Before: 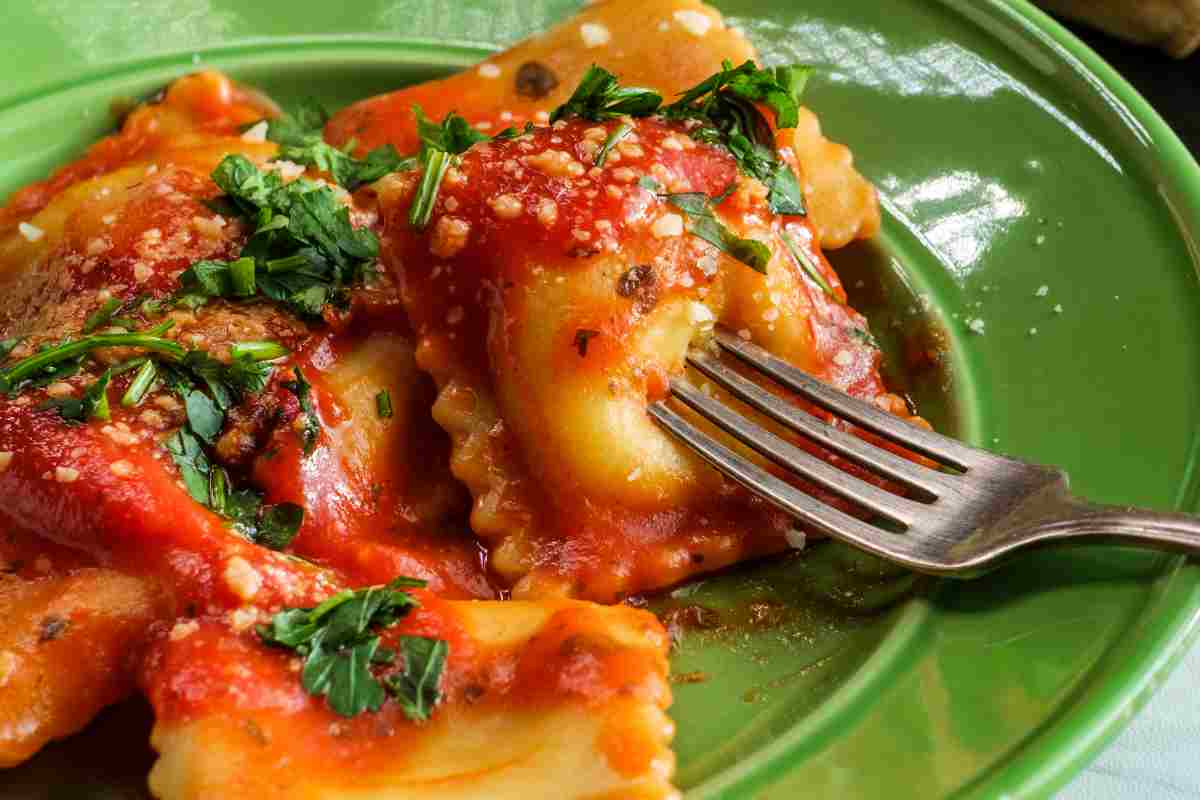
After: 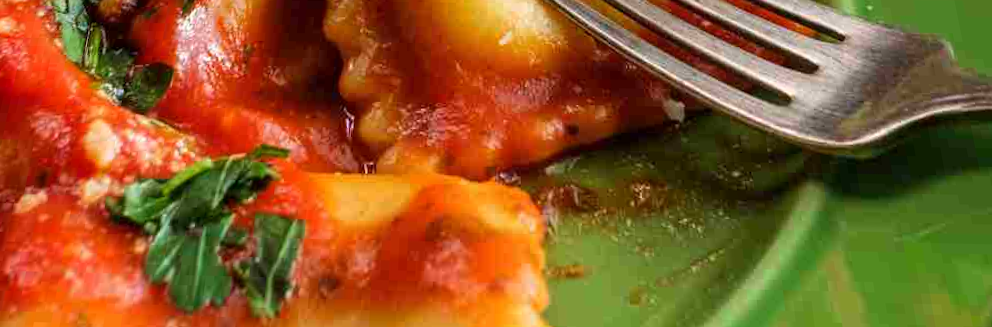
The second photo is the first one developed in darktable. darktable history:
rotate and perspective: rotation 0.72°, lens shift (vertical) -0.352, lens shift (horizontal) -0.051, crop left 0.152, crop right 0.859, crop top 0.019, crop bottom 0.964
crop: top 45.551%, bottom 12.262%
shadows and highlights: radius 93.07, shadows -14.46, white point adjustment 0.23, highlights 31.48, compress 48.23%, highlights color adjustment 52.79%, soften with gaussian
